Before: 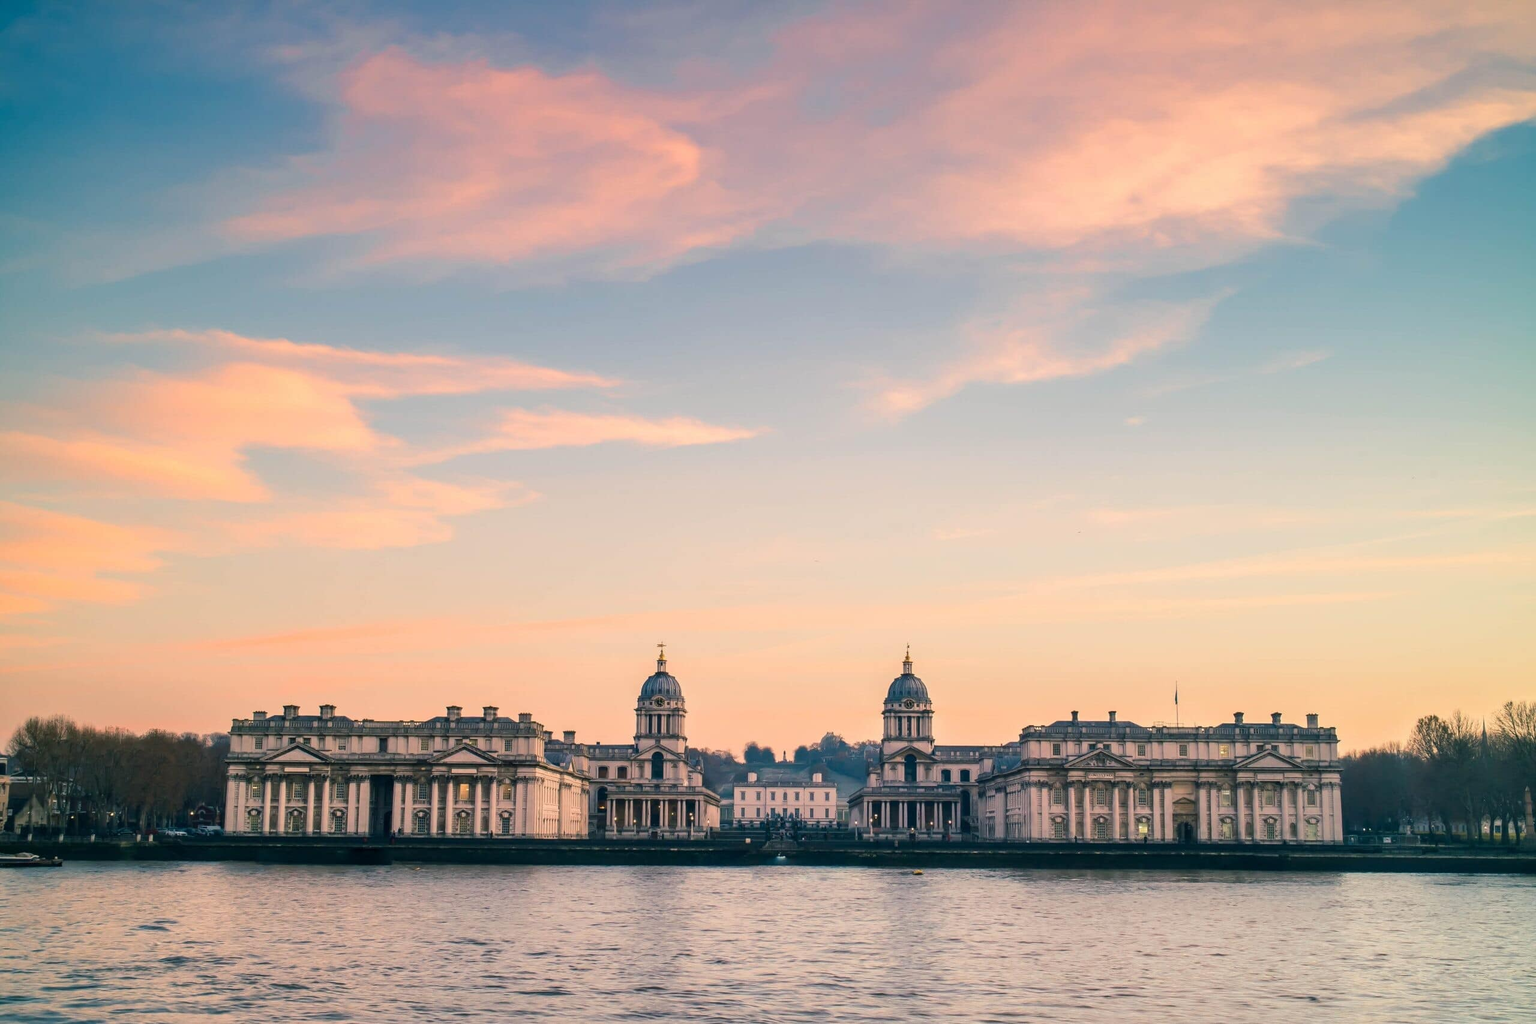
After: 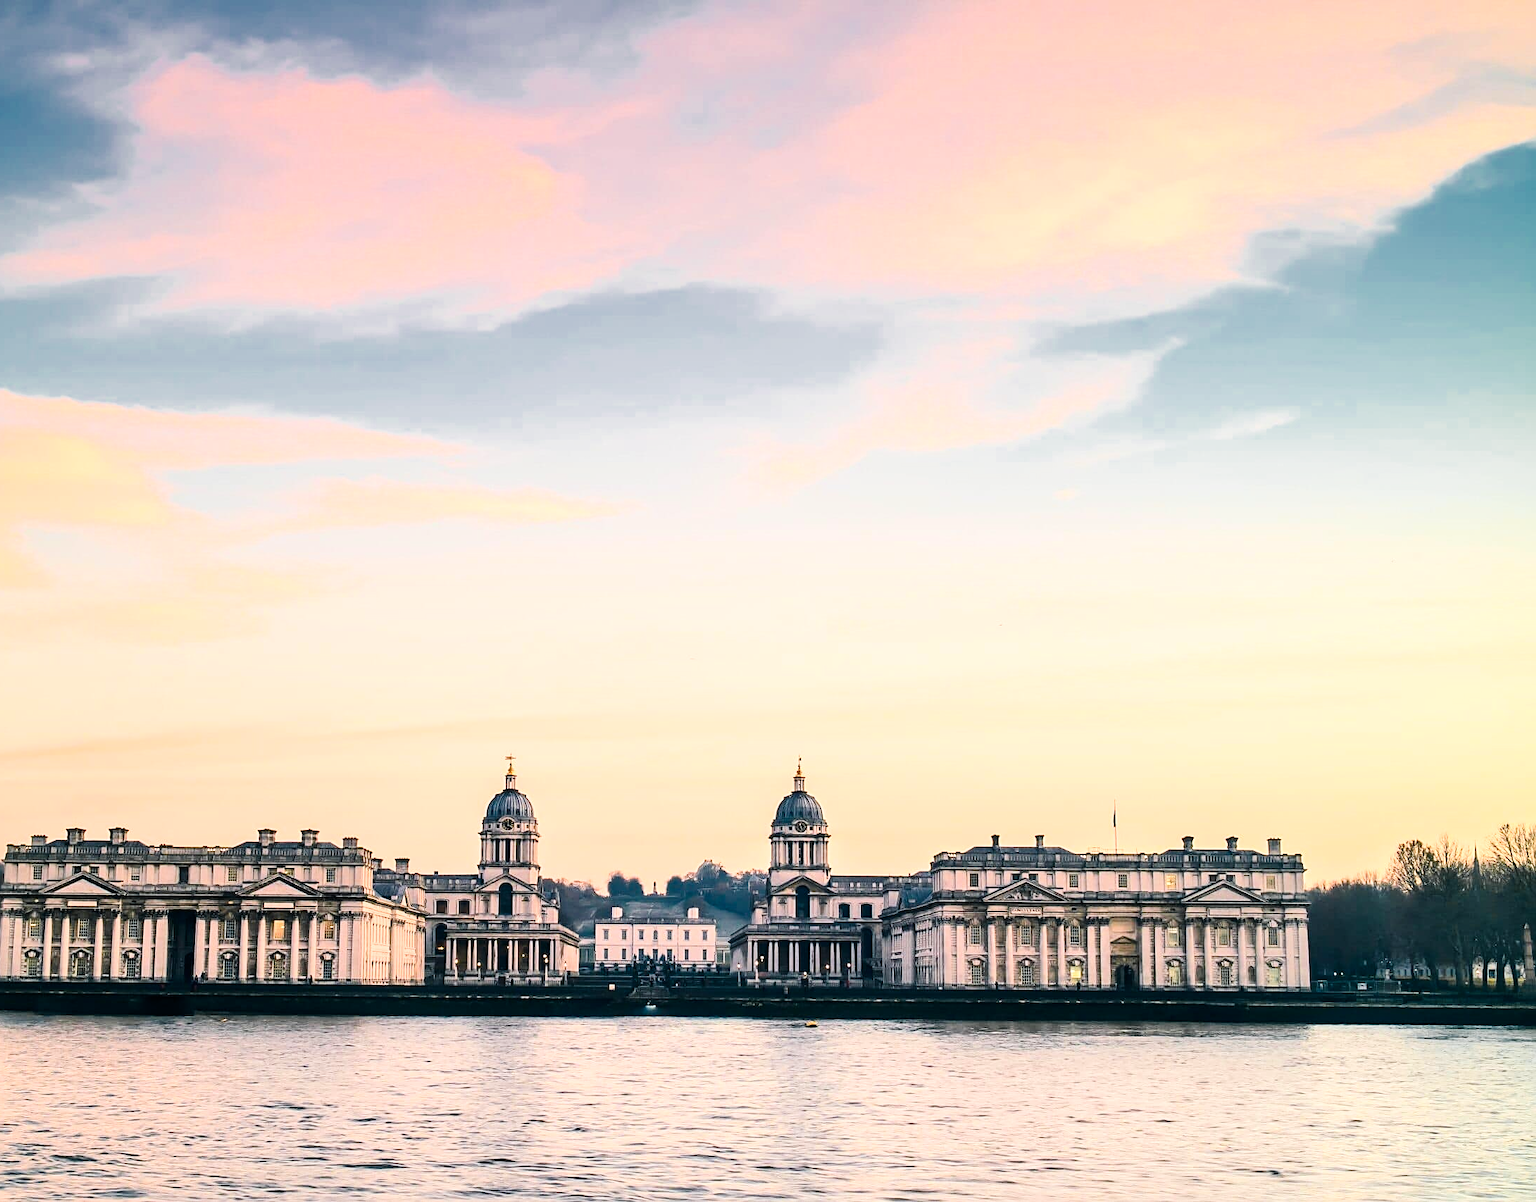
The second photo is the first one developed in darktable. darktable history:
exposure: black level correction -0.002, exposure 0.532 EV, compensate highlight preservation false
filmic rgb: black relative exposure -7.65 EV, white relative exposure 4.56 EV, hardness 3.61, iterations of high-quality reconstruction 0
crop and rotate: left 14.791%
sharpen: on, module defaults
color zones: curves: ch0 [(0, 0.499) (0.143, 0.5) (0.286, 0.5) (0.429, 0.476) (0.571, 0.284) (0.714, 0.243) (0.857, 0.449) (1, 0.499)]; ch1 [(0, 0.532) (0.143, 0.645) (0.286, 0.696) (0.429, 0.211) (0.571, 0.504) (0.714, 0.493) (0.857, 0.495) (1, 0.532)]; ch2 [(0, 0.5) (0.143, 0.5) (0.286, 0.427) (0.429, 0.324) (0.571, 0.5) (0.714, 0.5) (0.857, 0.5) (1, 0.5)]
shadows and highlights: radius 111.91, shadows 51.4, white point adjustment 9.04, highlights -2.49, soften with gaussian
contrast brightness saturation: contrast 0.218
